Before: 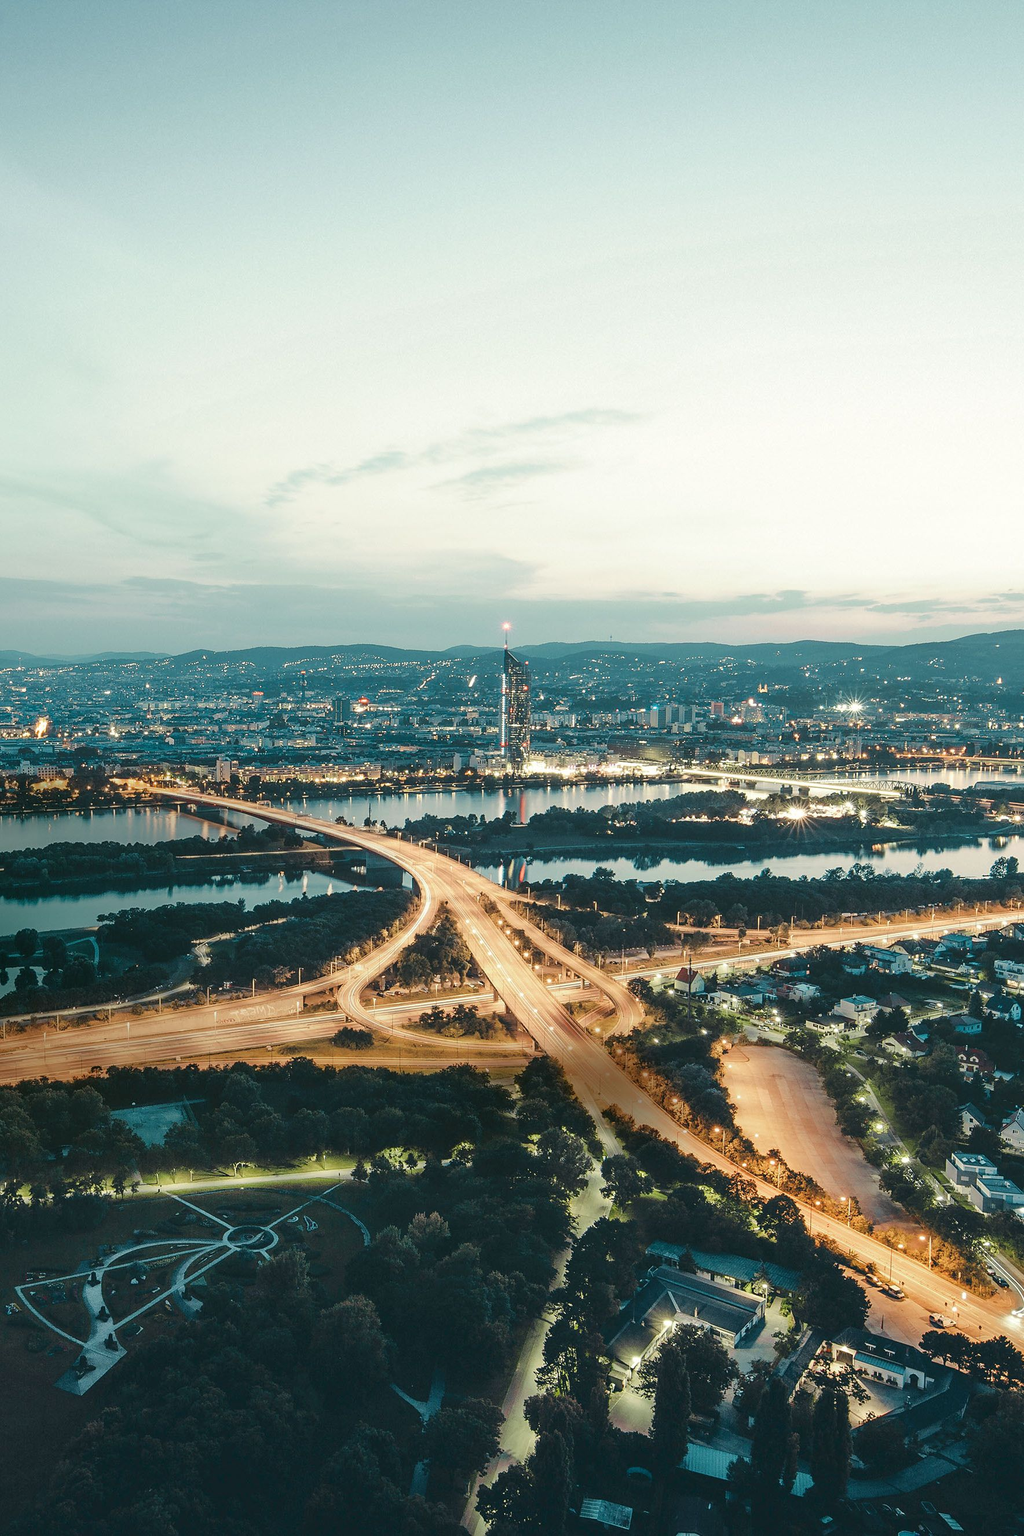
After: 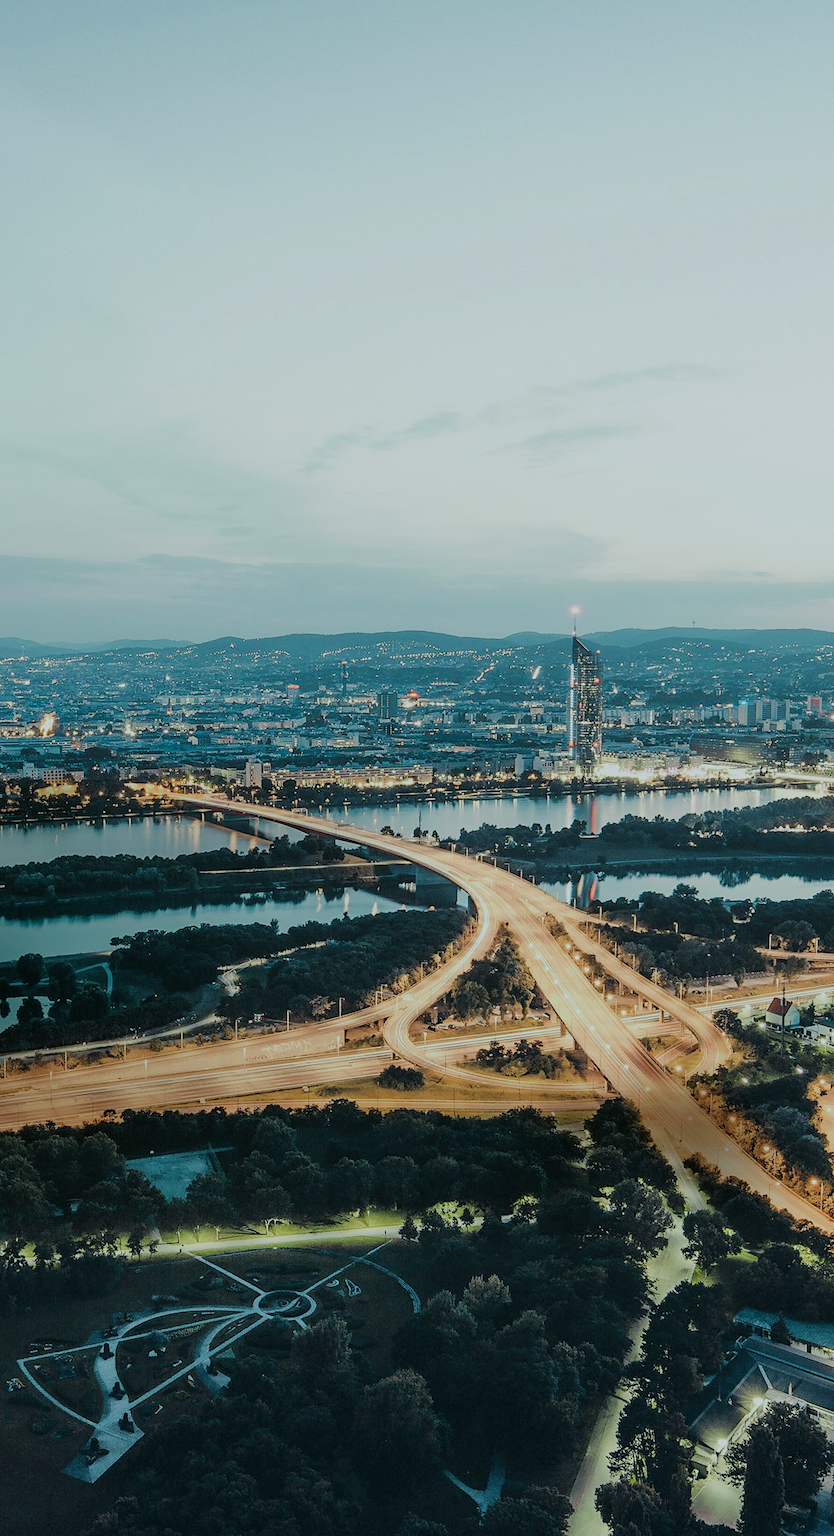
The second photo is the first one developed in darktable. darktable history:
filmic rgb: black relative exposure -7.32 EV, white relative exposure 5.09 EV, hardness 3.2
crop: top 5.803%, right 27.864%, bottom 5.804%
white balance: red 0.925, blue 1.046
